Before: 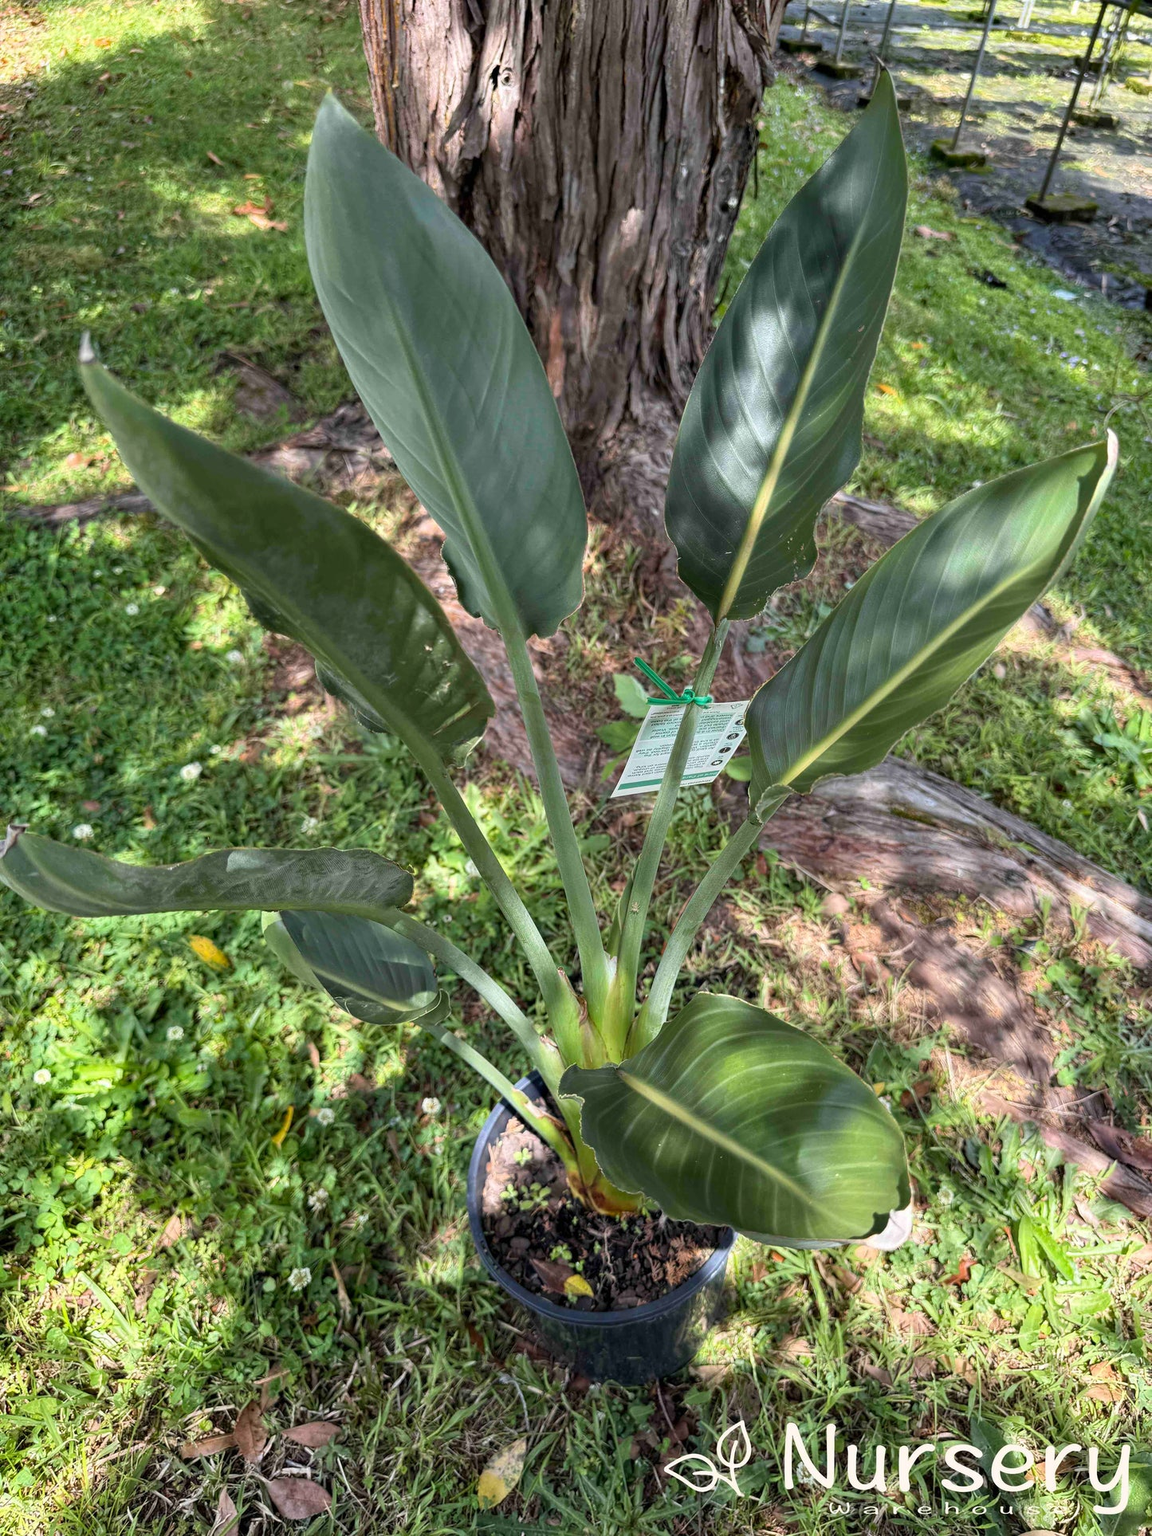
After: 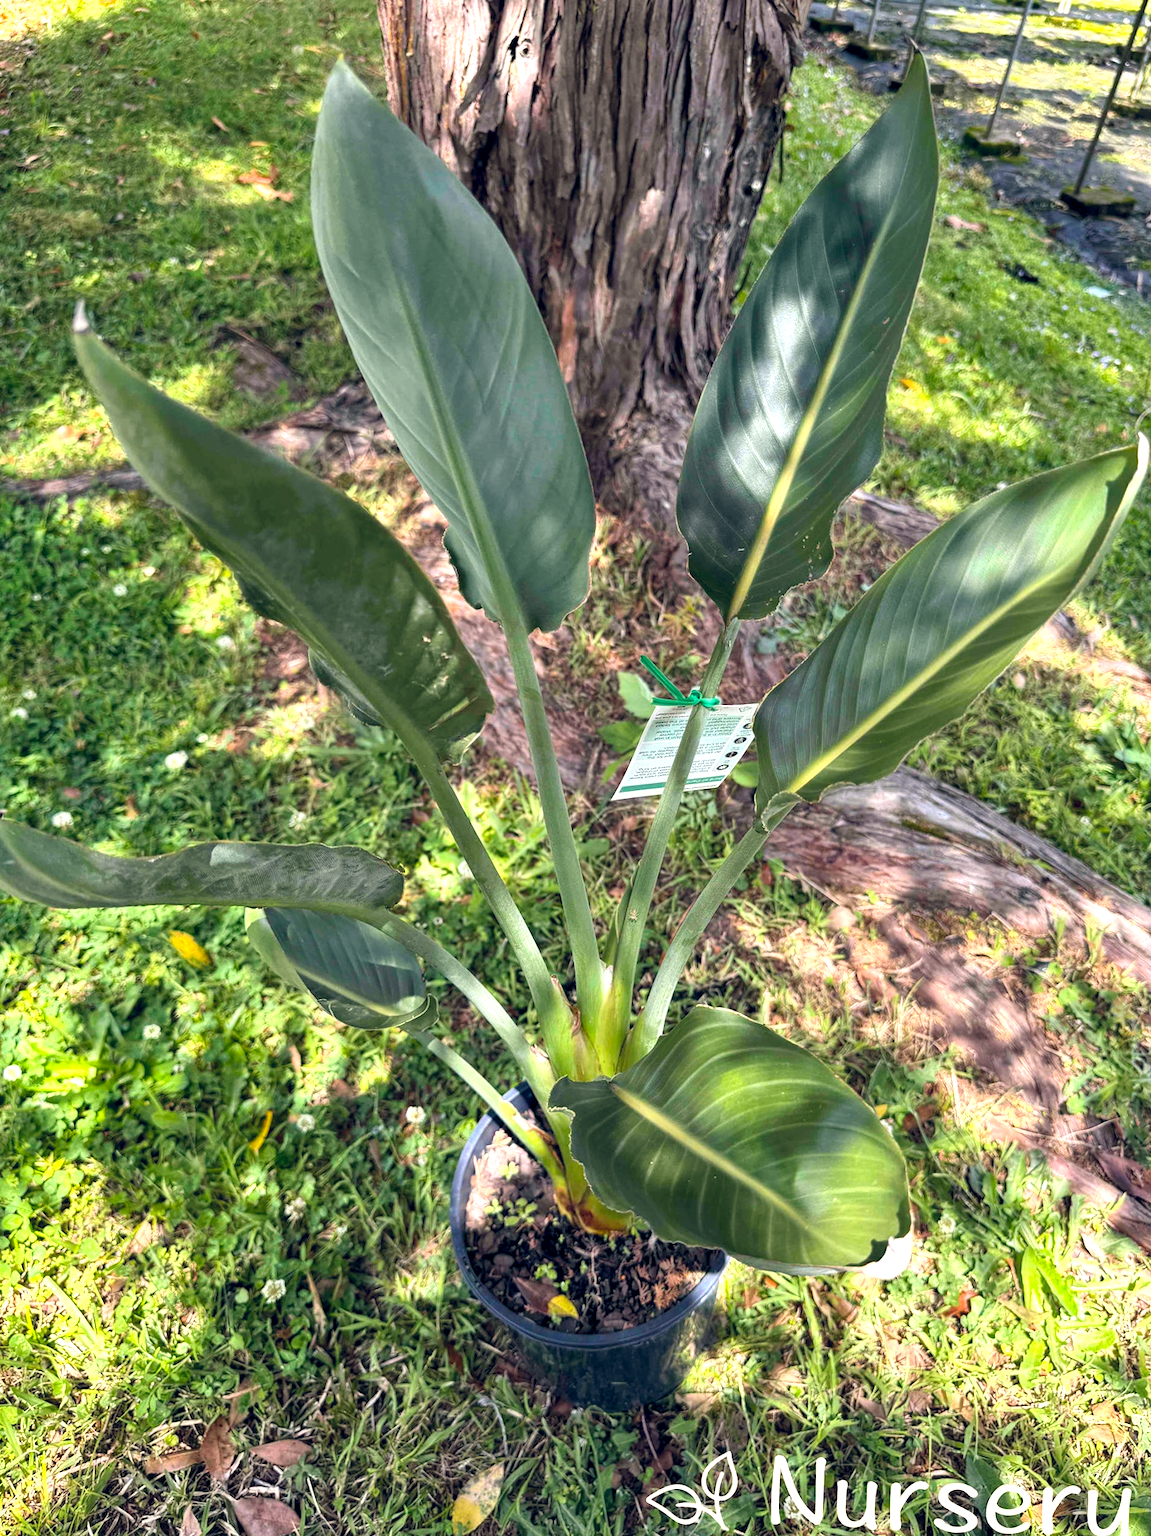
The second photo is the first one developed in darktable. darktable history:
crop and rotate: angle -1.69°
exposure: black level correction 0, exposure 0.5 EV, compensate exposure bias true, compensate highlight preservation false
local contrast: mode bilateral grid, contrast 20, coarseness 50, detail 120%, midtone range 0.2
color balance rgb: shadows lift › hue 87.51°, highlights gain › chroma 1.35%, highlights gain › hue 55.1°, global offset › chroma 0.13%, global offset › hue 253.66°, perceptual saturation grading › global saturation 16.38%
